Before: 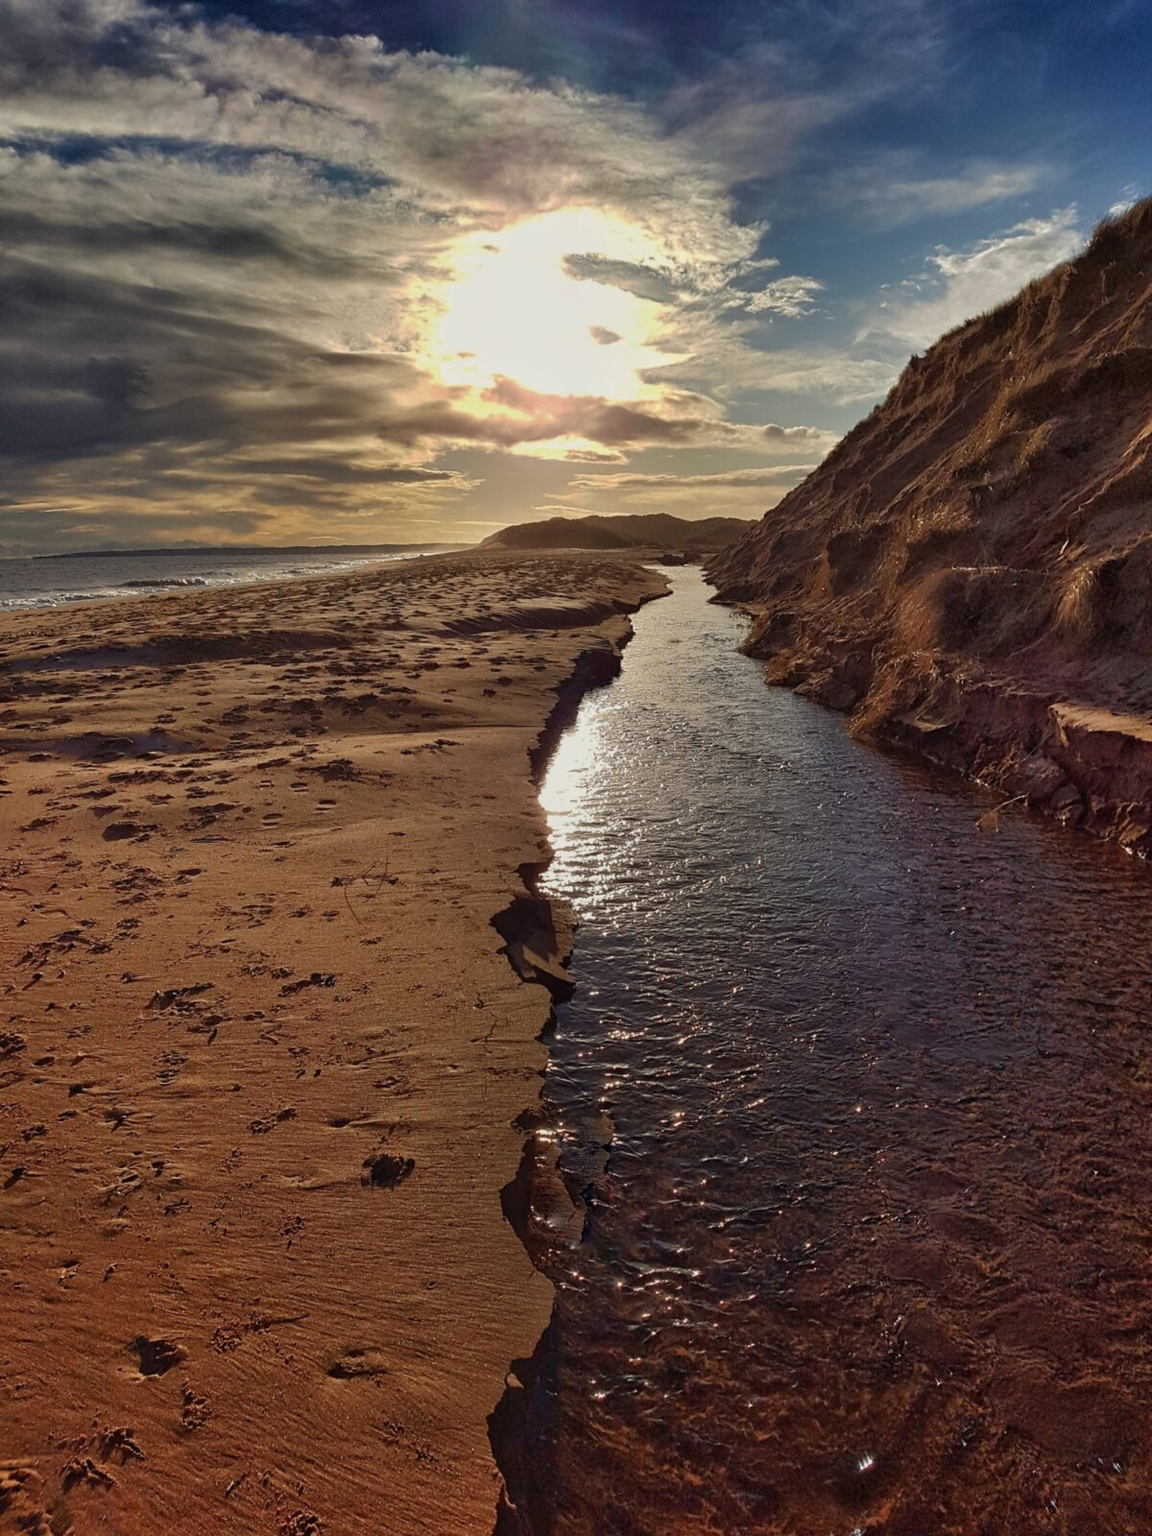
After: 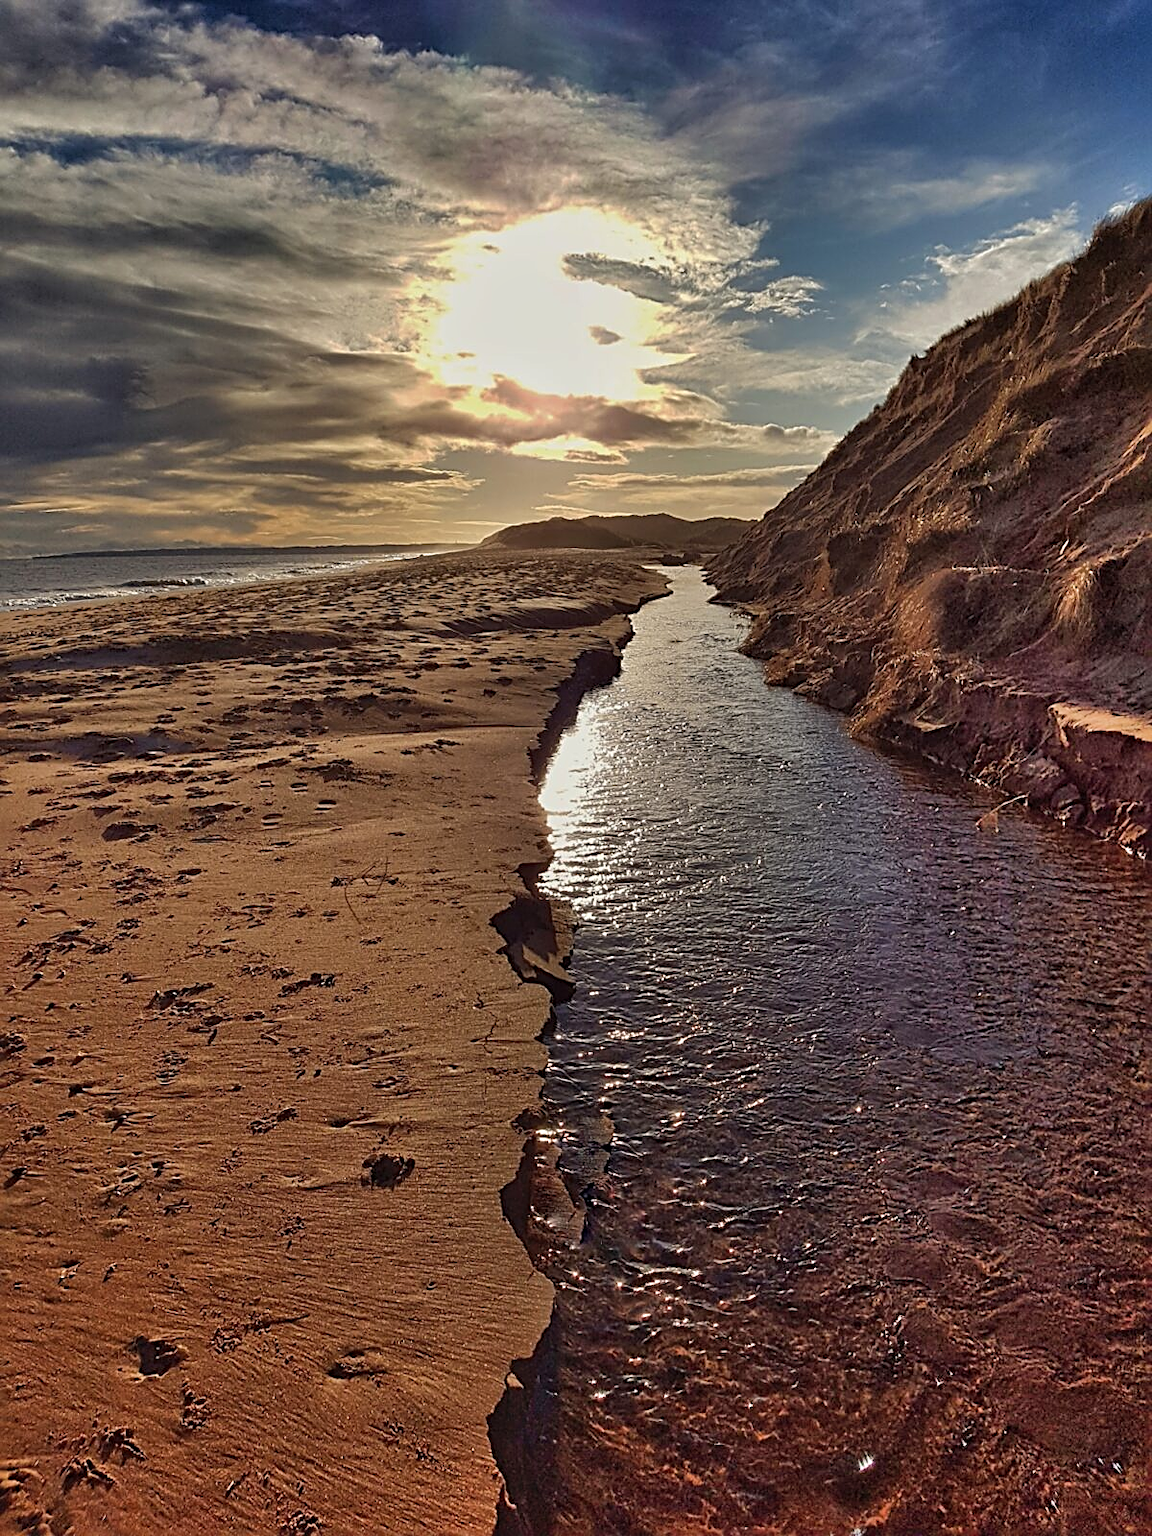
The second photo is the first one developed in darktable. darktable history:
sharpen: radius 2.584, amount 0.688
shadows and highlights: soften with gaussian
